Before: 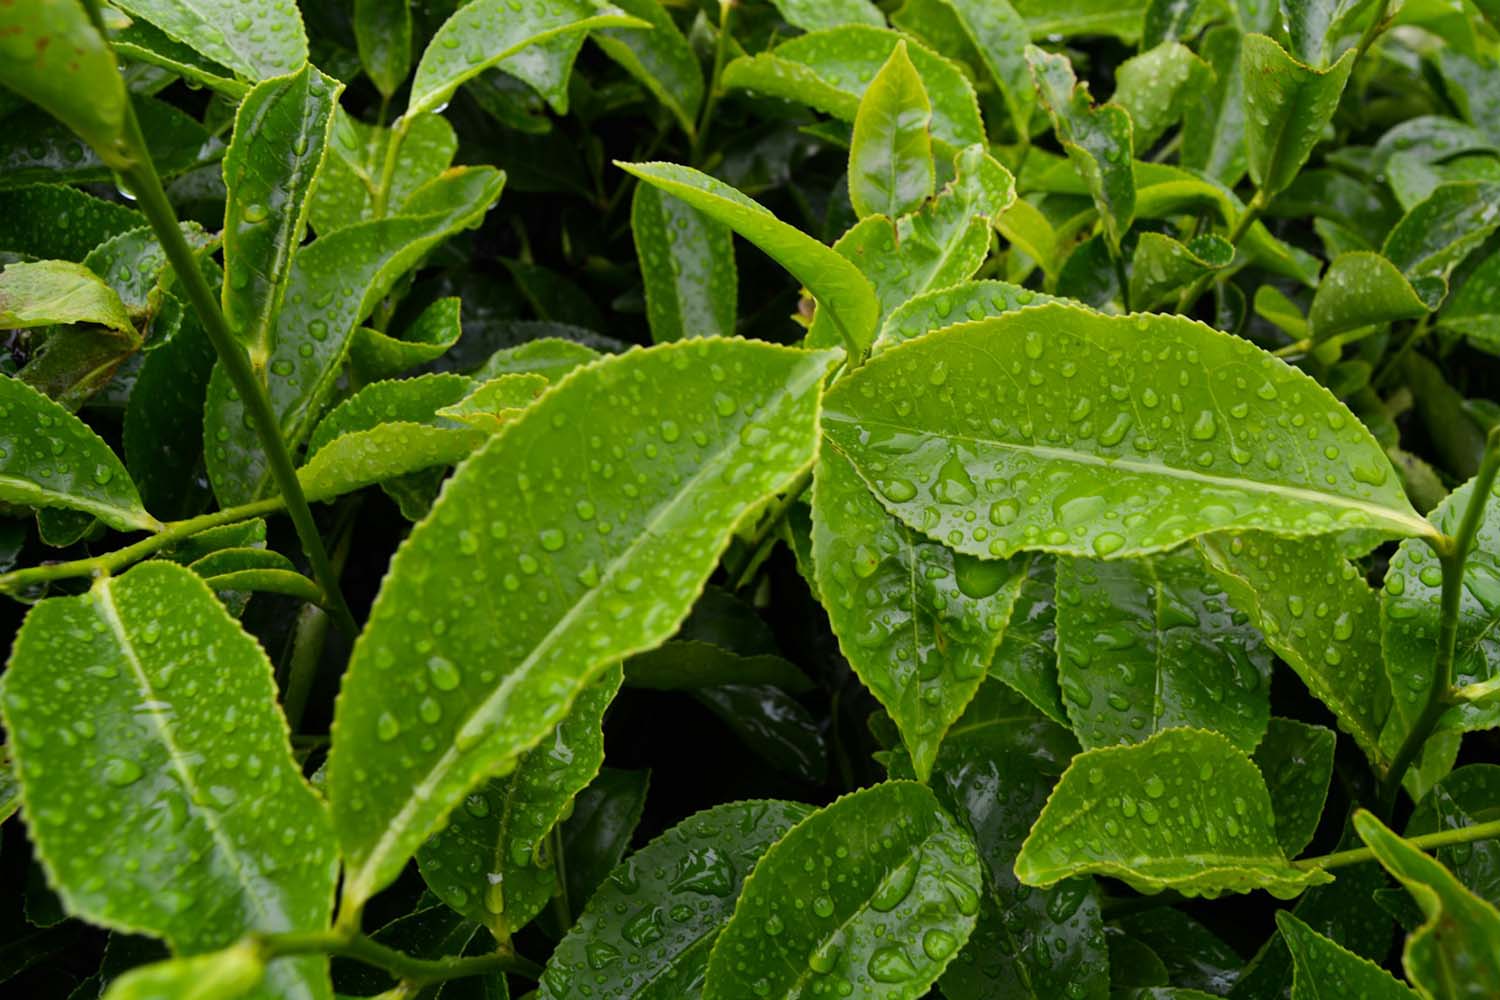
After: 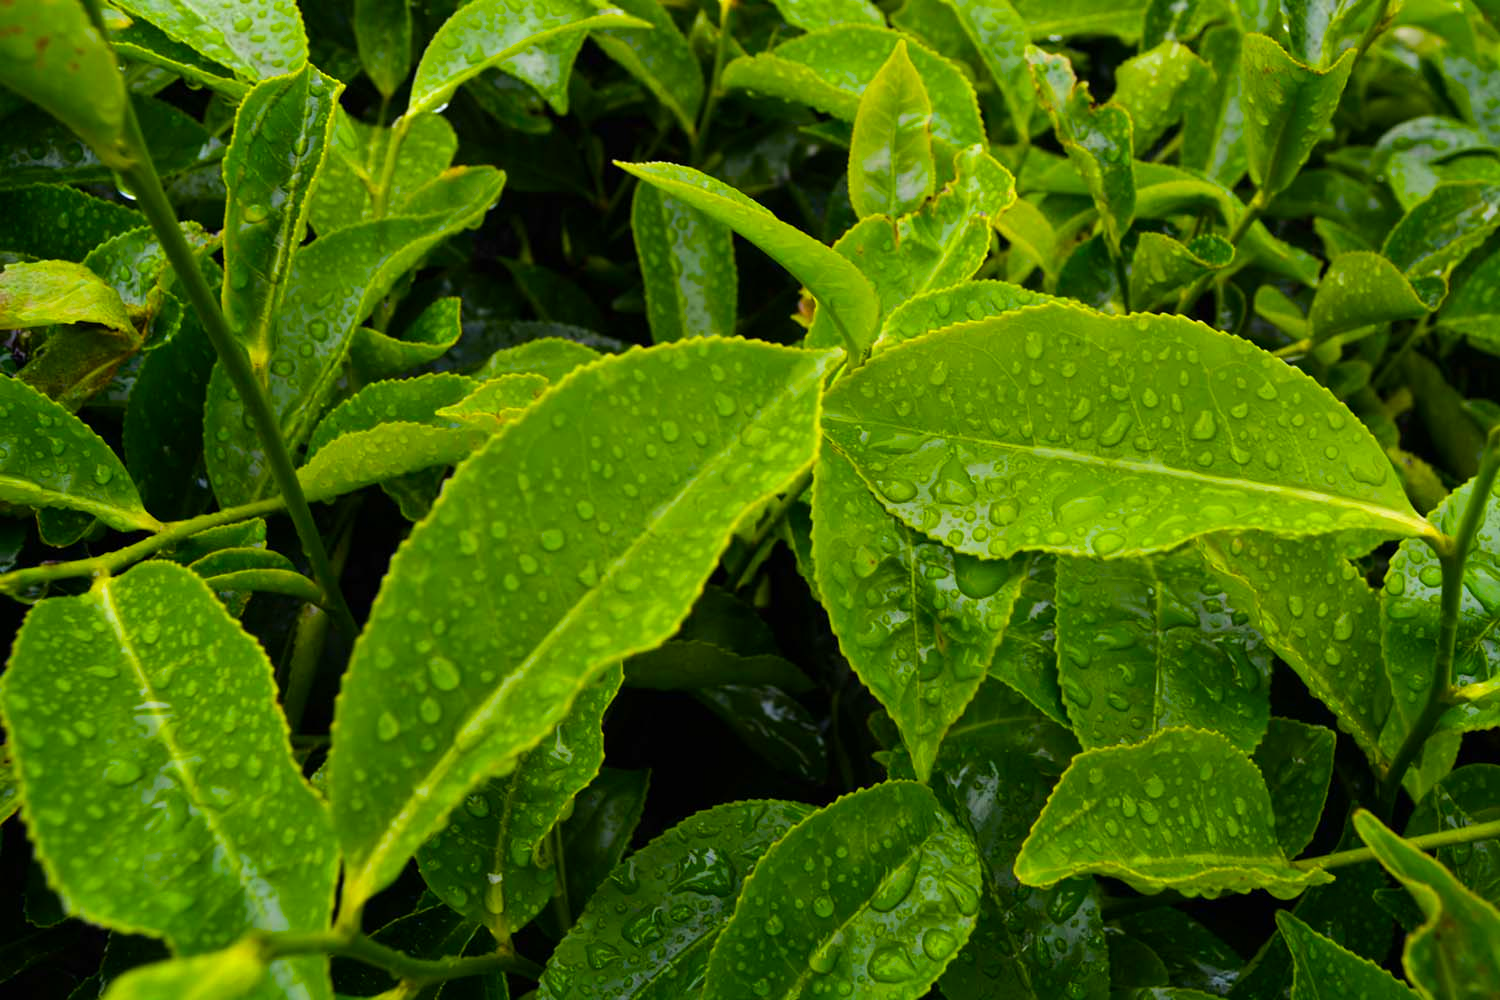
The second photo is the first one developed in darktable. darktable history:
color balance rgb: highlights gain › luminance 6.514%, highlights gain › chroma 1.255%, highlights gain › hue 93.03°, linear chroma grading › global chroma 24.487%, perceptual saturation grading › global saturation 14.569%, global vibrance 34.433%
